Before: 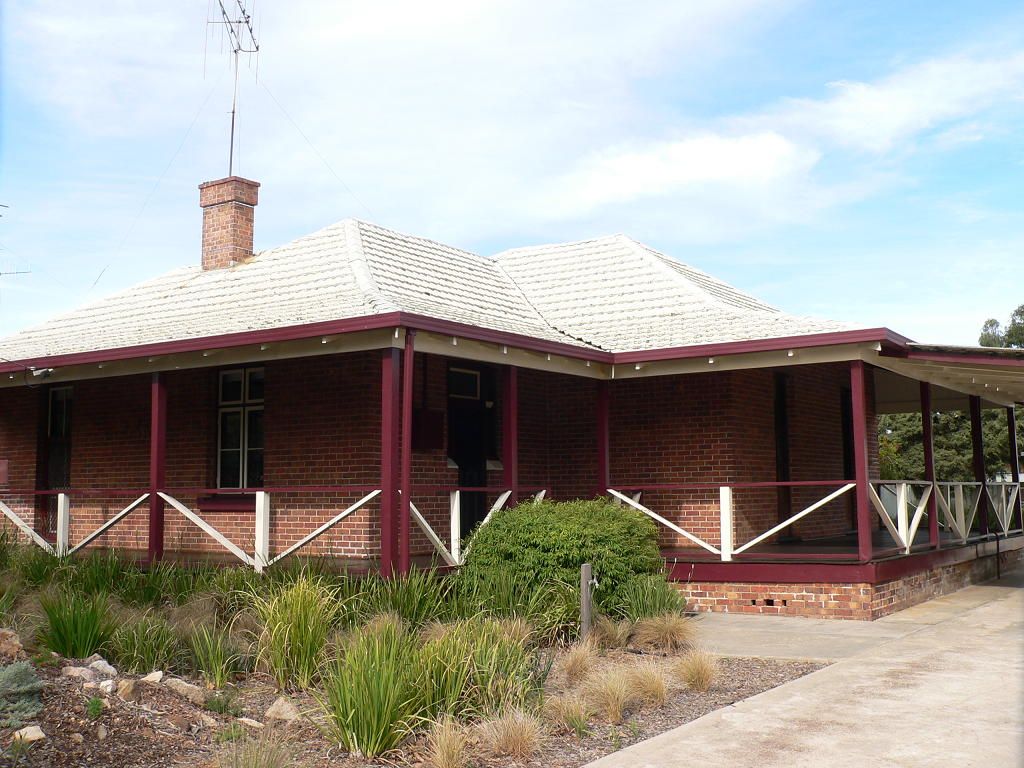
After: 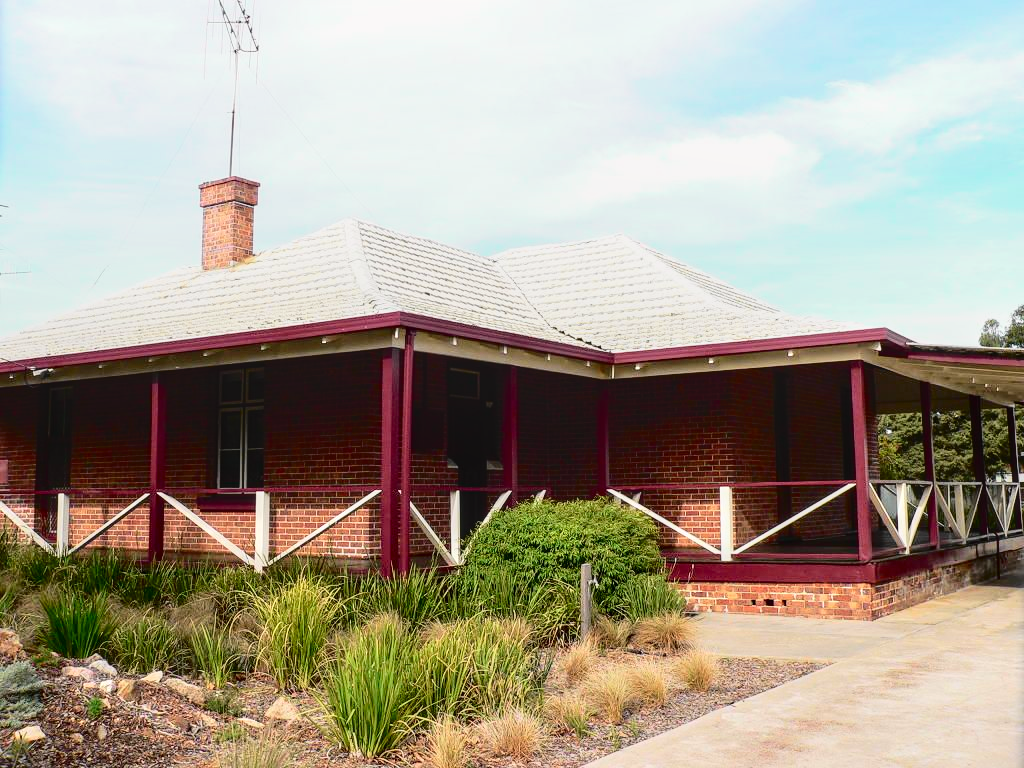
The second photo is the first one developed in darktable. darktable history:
local contrast: on, module defaults
tone curve: curves: ch0 [(0, 0.014) (0.17, 0.099) (0.392, 0.438) (0.725, 0.828) (0.872, 0.918) (1, 0.981)]; ch1 [(0, 0) (0.402, 0.36) (0.489, 0.491) (0.5, 0.503) (0.515, 0.52) (0.545, 0.572) (0.615, 0.662) (0.701, 0.725) (1, 1)]; ch2 [(0, 0) (0.42, 0.458) (0.485, 0.499) (0.503, 0.503) (0.531, 0.542) (0.561, 0.594) (0.644, 0.694) (0.717, 0.753) (1, 0.991)], color space Lab, independent channels
